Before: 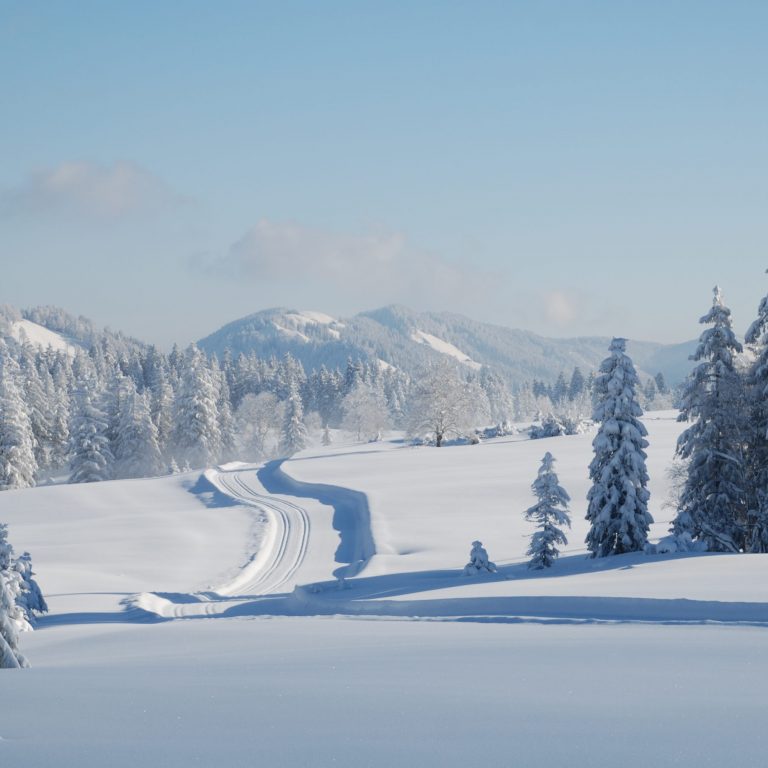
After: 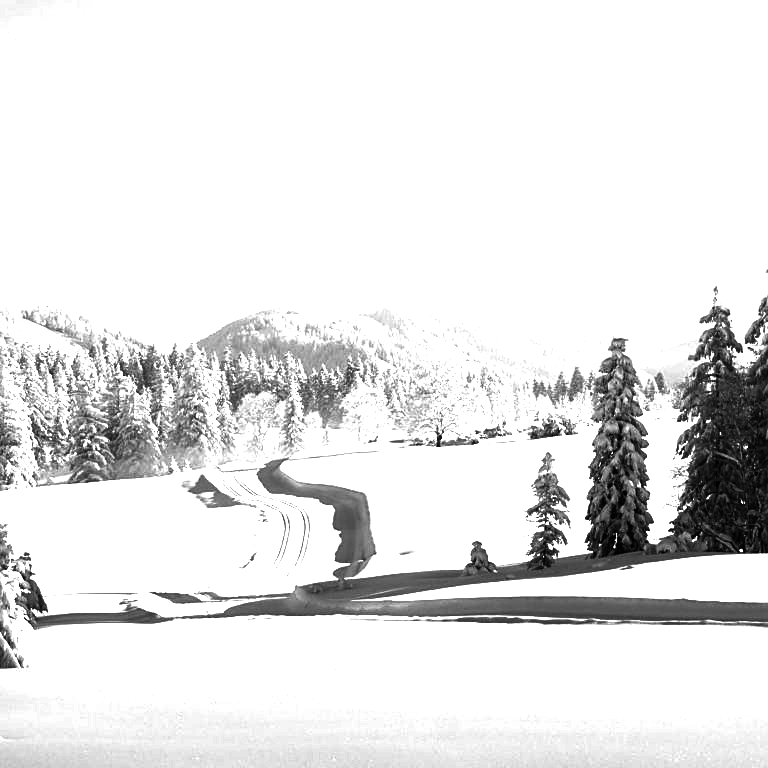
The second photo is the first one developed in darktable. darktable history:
white balance: red 0.983, blue 1.036
sharpen: on, module defaults
exposure: black level correction 0, exposure 1.45 EV, compensate exposure bias true, compensate highlight preservation false
contrast brightness saturation: contrast 0.02, brightness -1, saturation -1
